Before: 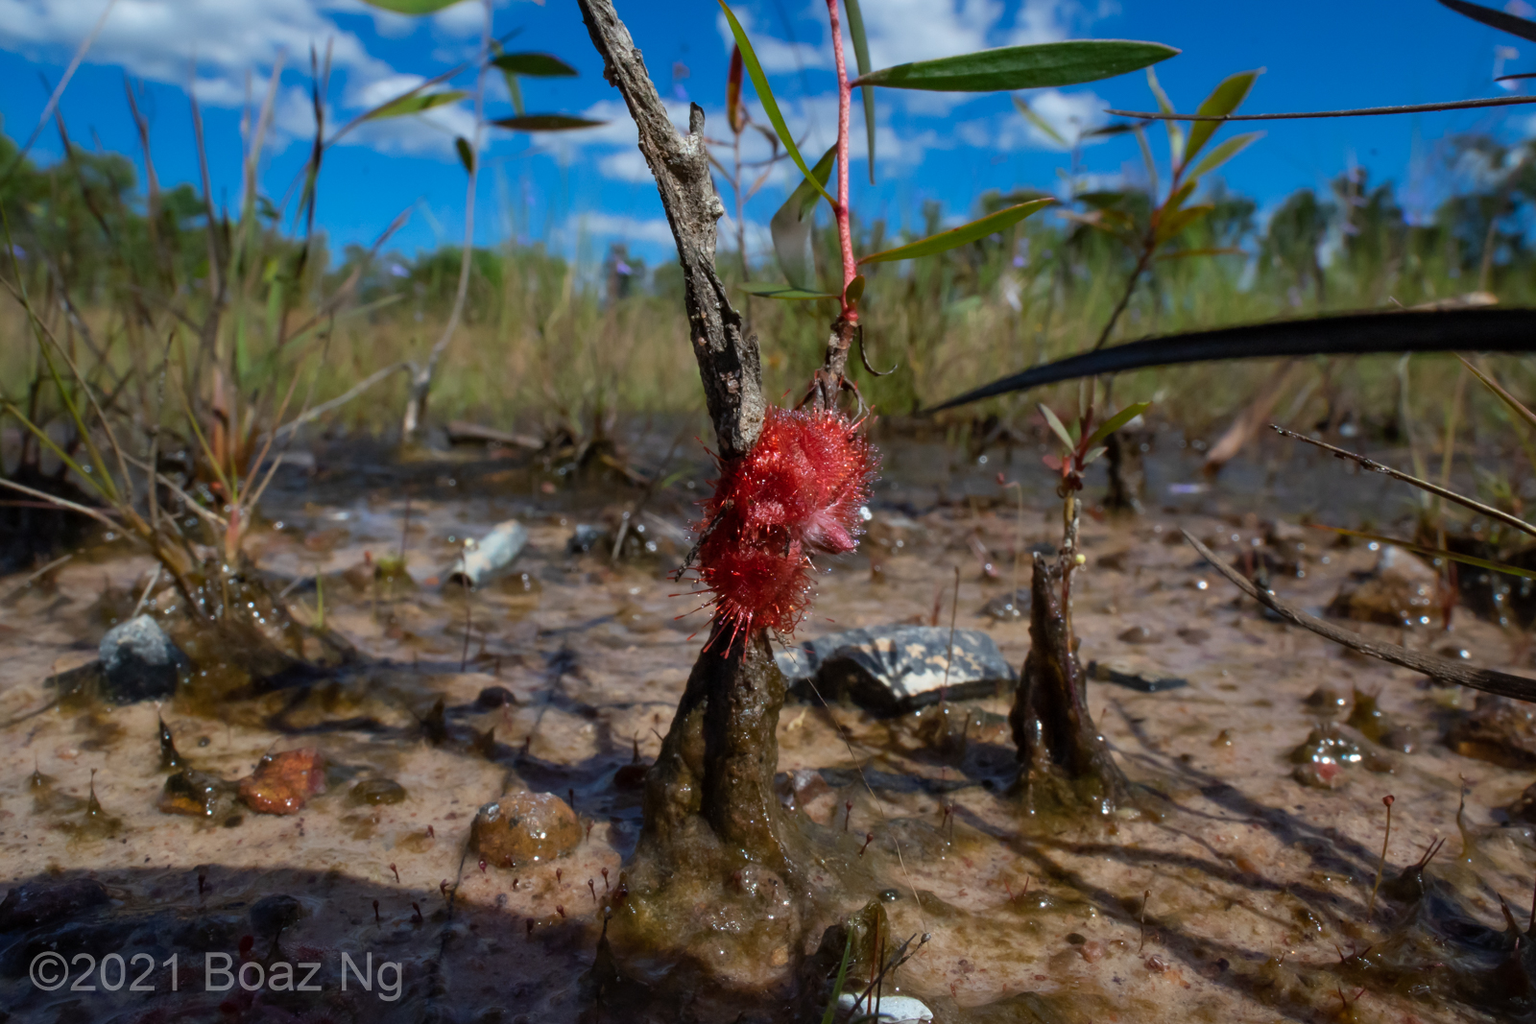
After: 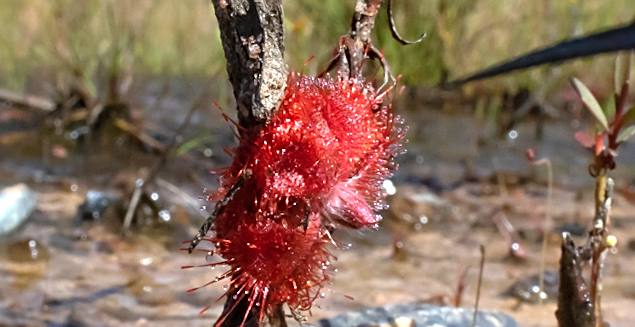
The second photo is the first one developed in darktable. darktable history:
crop: left 31.751%, top 32.172%, right 27.8%, bottom 35.83%
tone equalizer: on, module defaults
exposure: black level correction 0, exposure 1.1 EV, compensate highlight preservation false
sharpen: on, module defaults
rotate and perspective: rotation 1.57°, crop left 0.018, crop right 0.982, crop top 0.039, crop bottom 0.961
